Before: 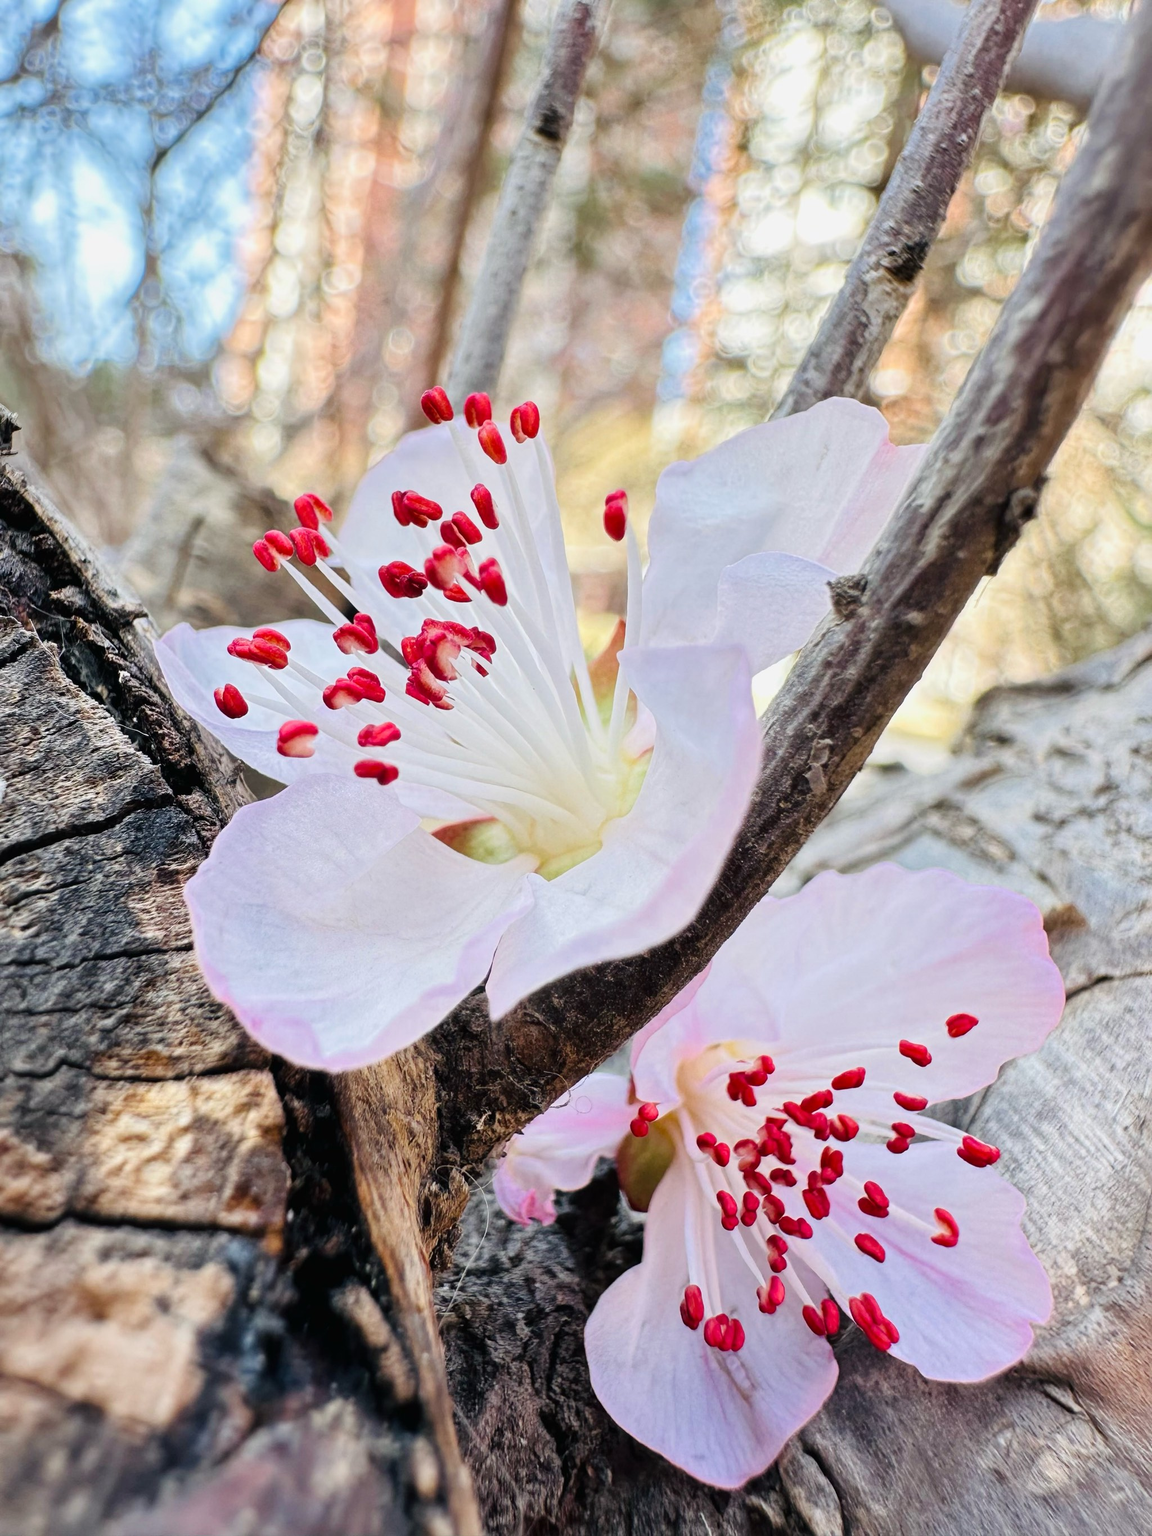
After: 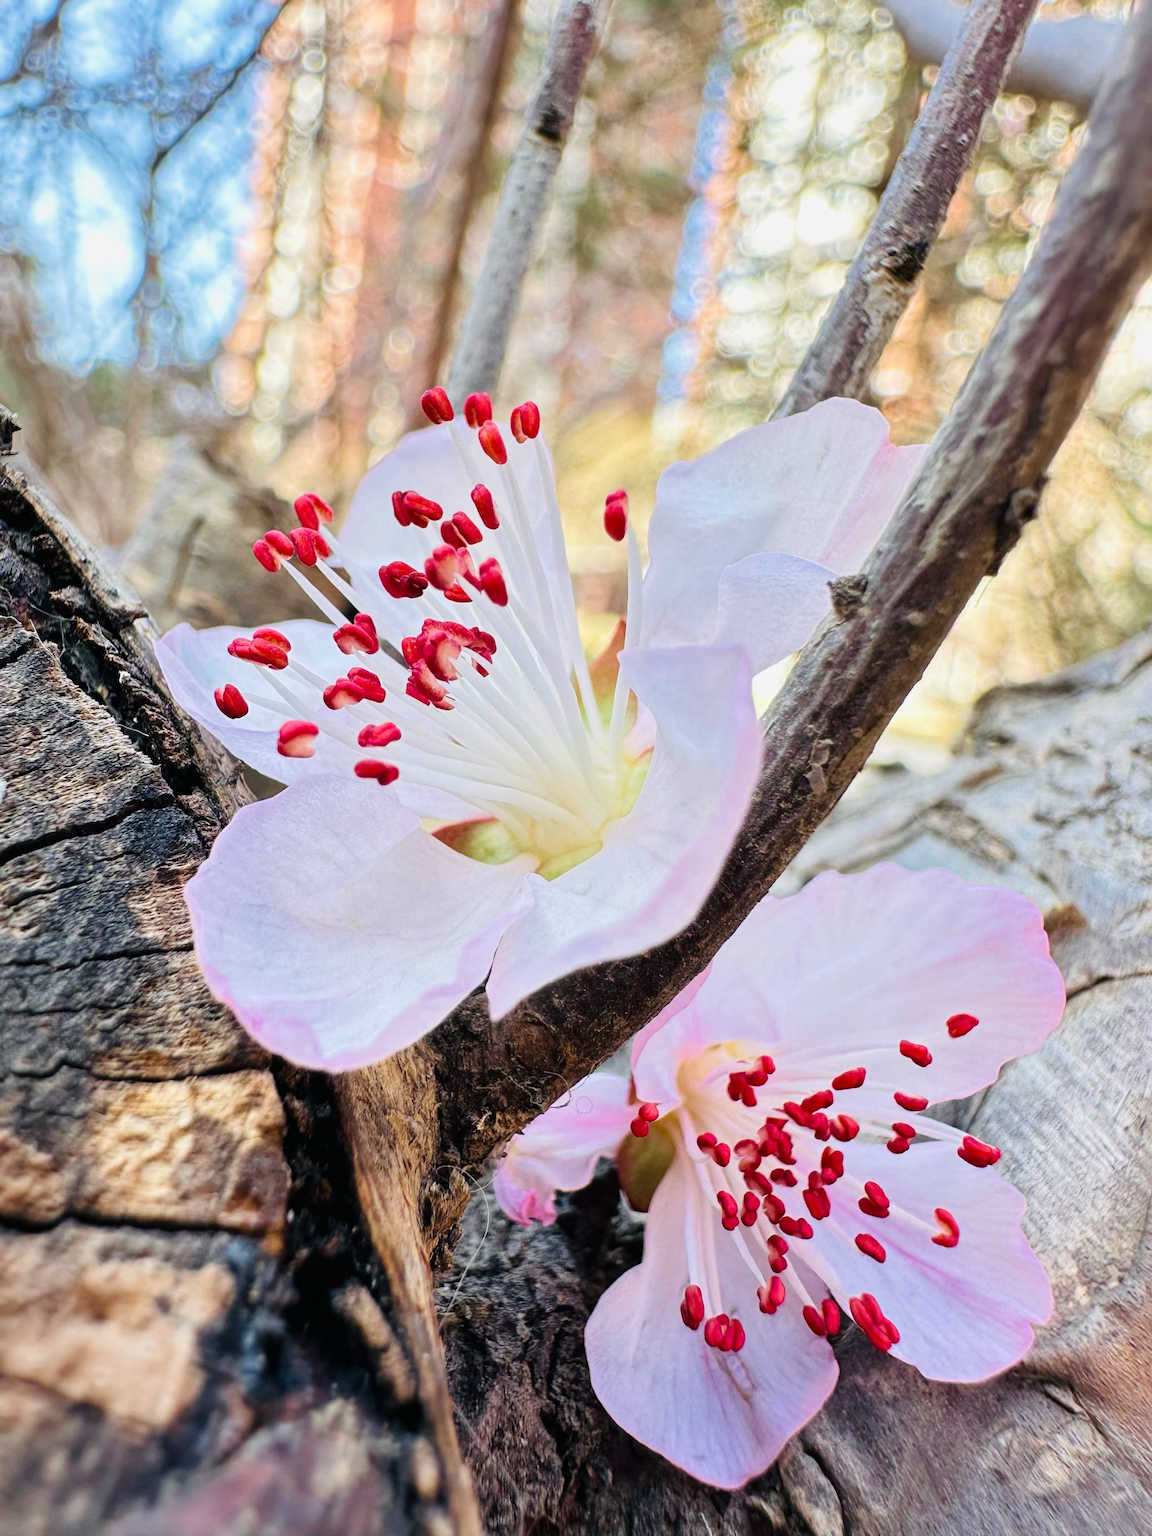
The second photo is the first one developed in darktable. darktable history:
velvia: on, module defaults
contrast brightness saturation: contrast 0.049
tone equalizer: on, module defaults
